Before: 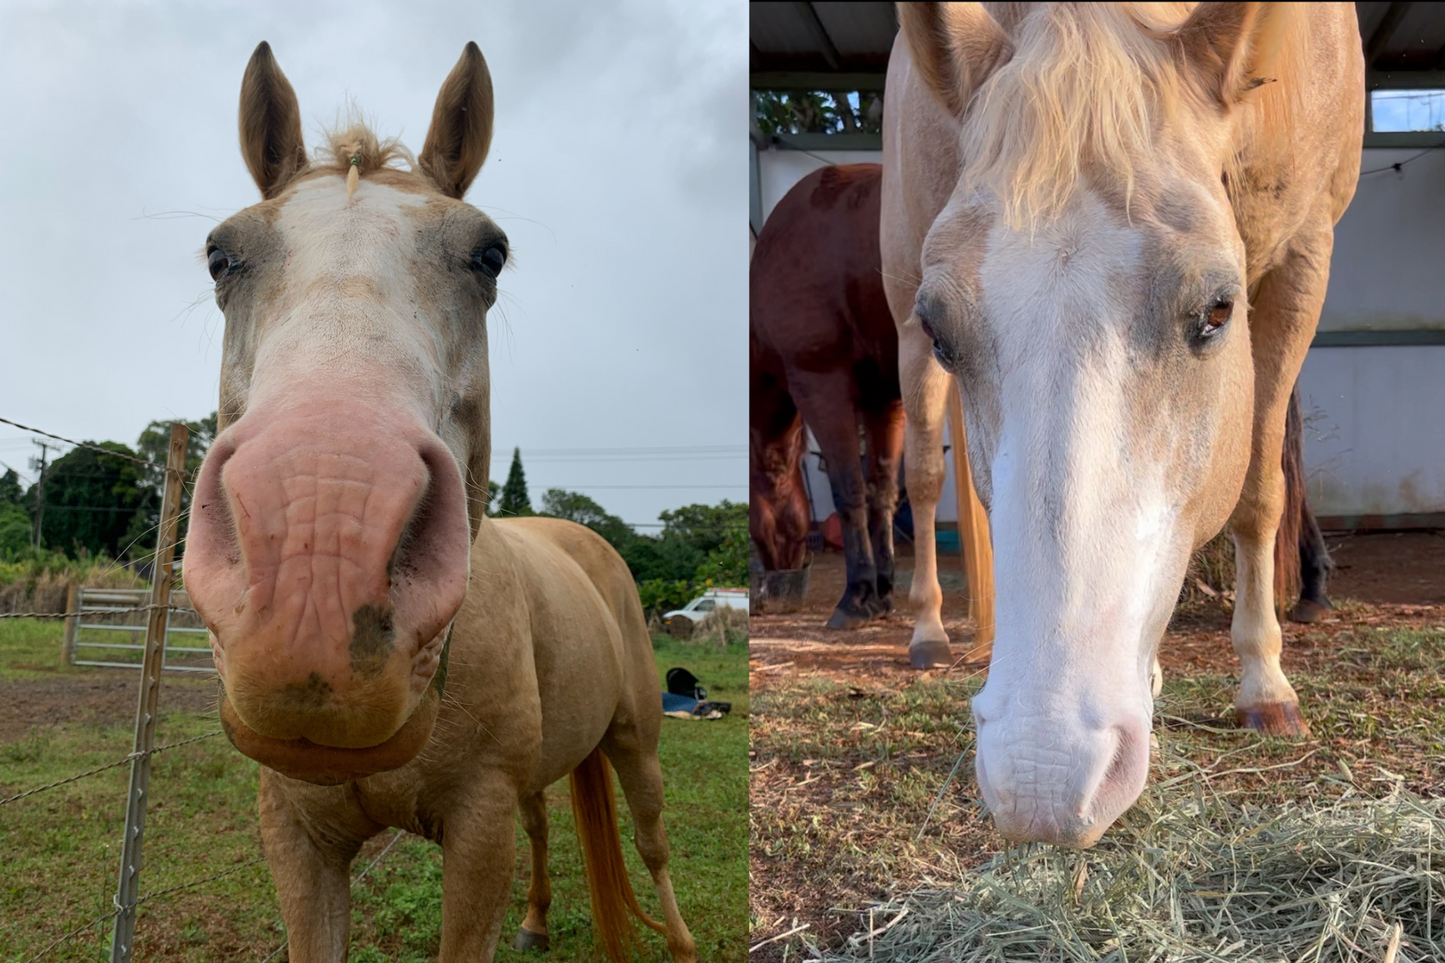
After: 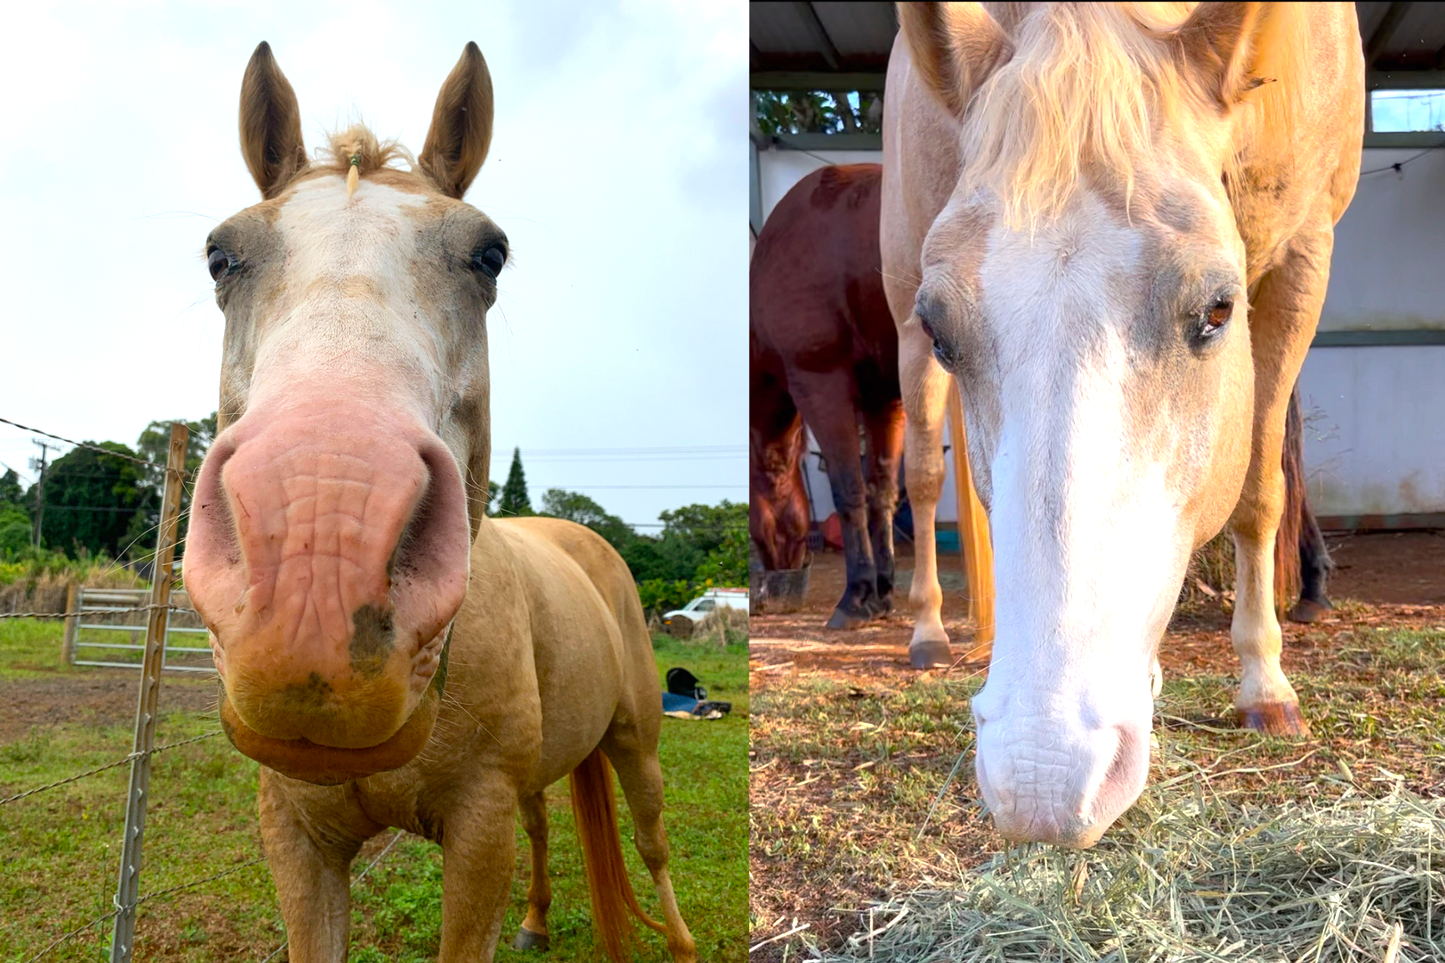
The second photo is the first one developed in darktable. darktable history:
exposure: black level correction 0, exposure 0.7 EV, compensate exposure bias true, compensate highlight preservation false
color balance: output saturation 120%
